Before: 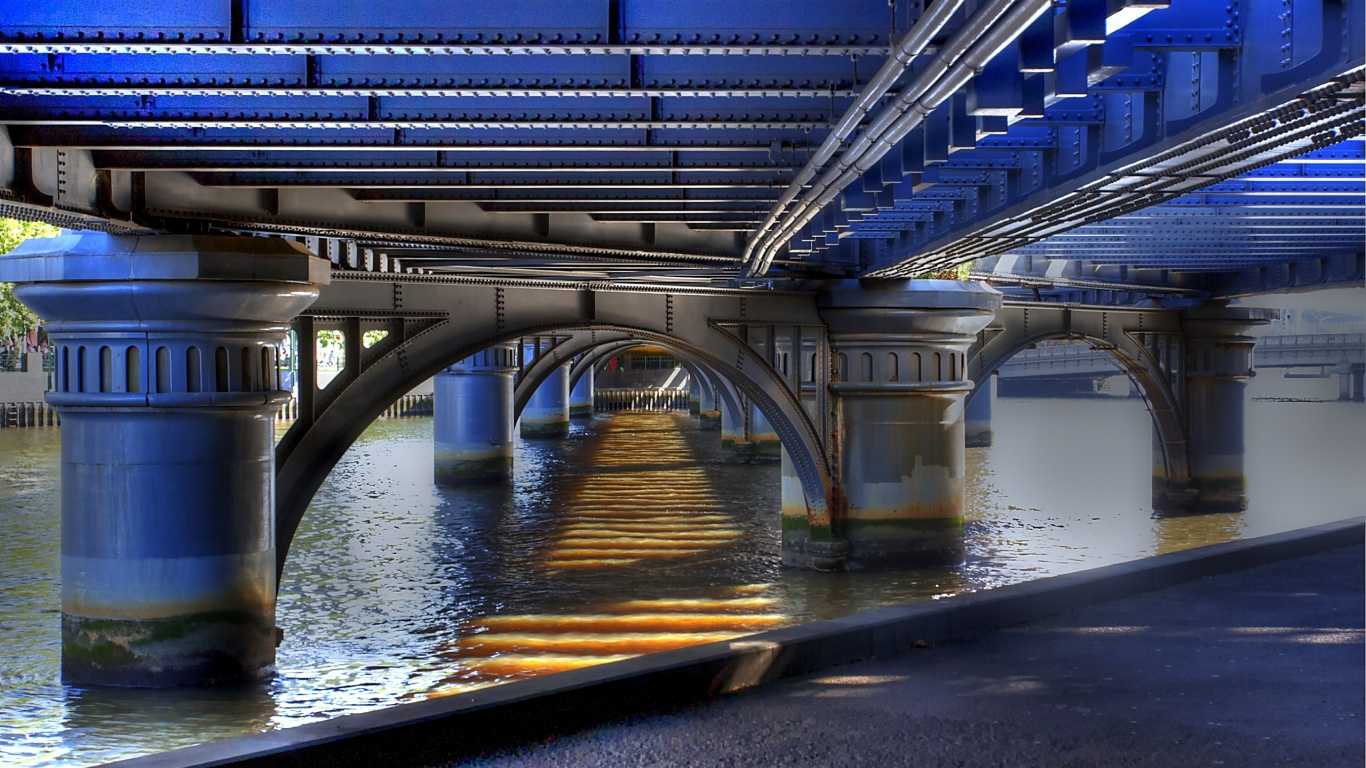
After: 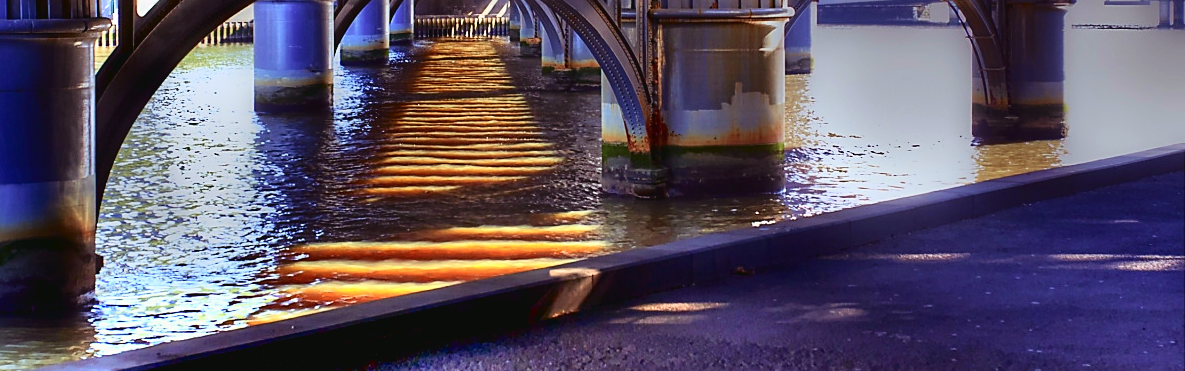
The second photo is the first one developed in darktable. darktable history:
tone equalizer: edges refinement/feathering 500, mask exposure compensation -1.57 EV, preserve details no
crop and rotate: left 13.233%, top 48.635%, bottom 2.936%
tone curve: curves: ch0 [(0.003, 0.032) (0.037, 0.037) (0.142, 0.117) (0.279, 0.311) (0.405, 0.49) (0.526, 0.651) (0.722, 0.857) (0.875, 0.946) (1, 0.98)]; ch1 [(0, 0) (0.305, 0.325) (0.453, 0.437) (0.482, 0.474) (0.501, 0.498) (0.515, 0.523) (0.559, 0.591) (0.6, 0.643) (0.656, 0.707) (1, 1)]; ch2 [(0, 0) (0.323, 0.277) (0.424, 0.396) (0.479, 0.484) (0.499, 0.502) (0.515, 0.537) (0.573, 0.602) (0.653, 0.675) (0.75, 0.756) (1, 1)], color space Lab, independent channels, preserve colors none
sharpen: amount 0.48
color balance rgb: shadows lift › chroma 6.159%, shadows lift › hue 305.09°, perceptual saturation grading › global saturation 8.649%
